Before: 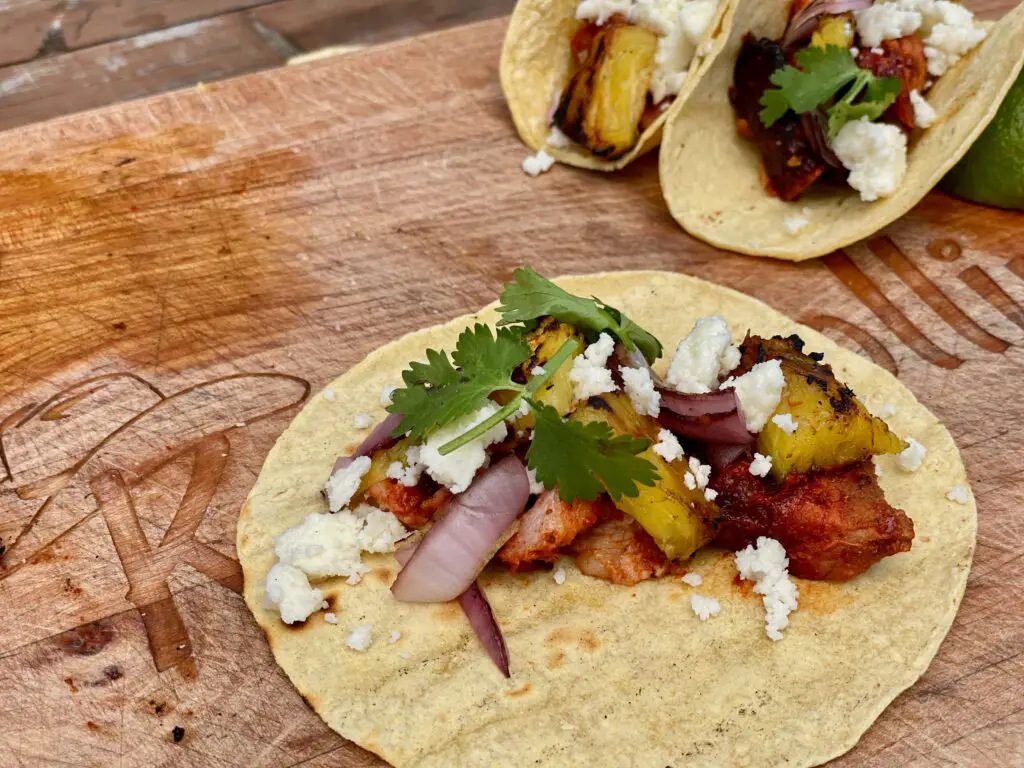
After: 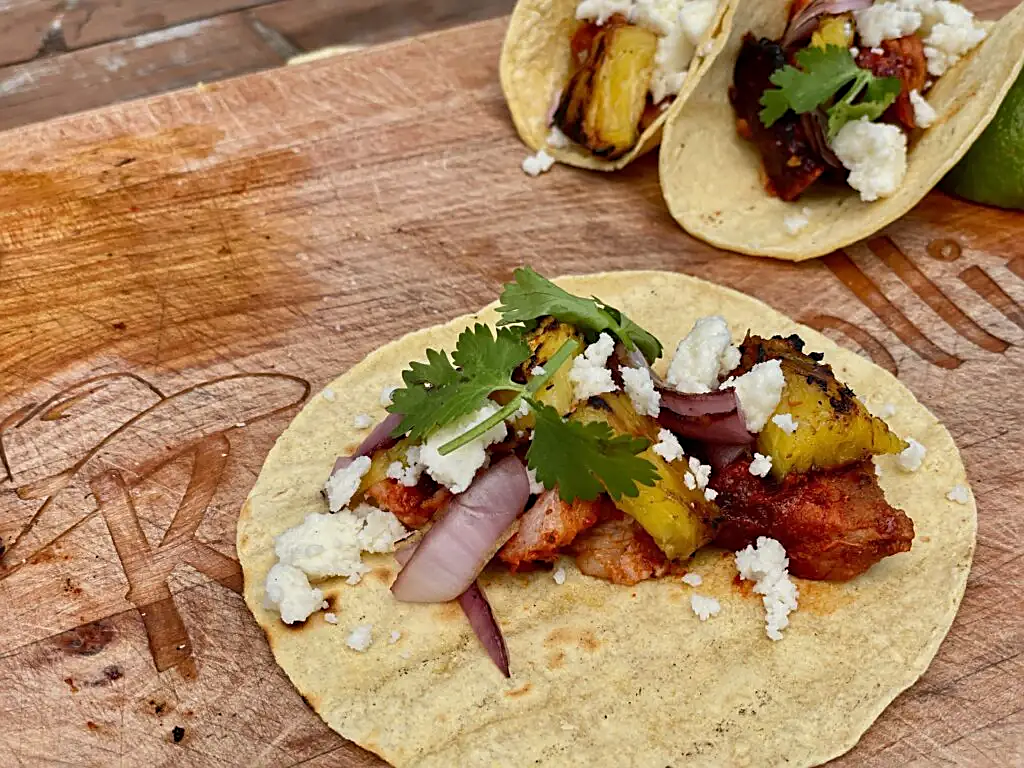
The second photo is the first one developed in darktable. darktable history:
sharpen: on, module defaults
exposure: exposure -0.048 EV, compensate highlight preservation false
